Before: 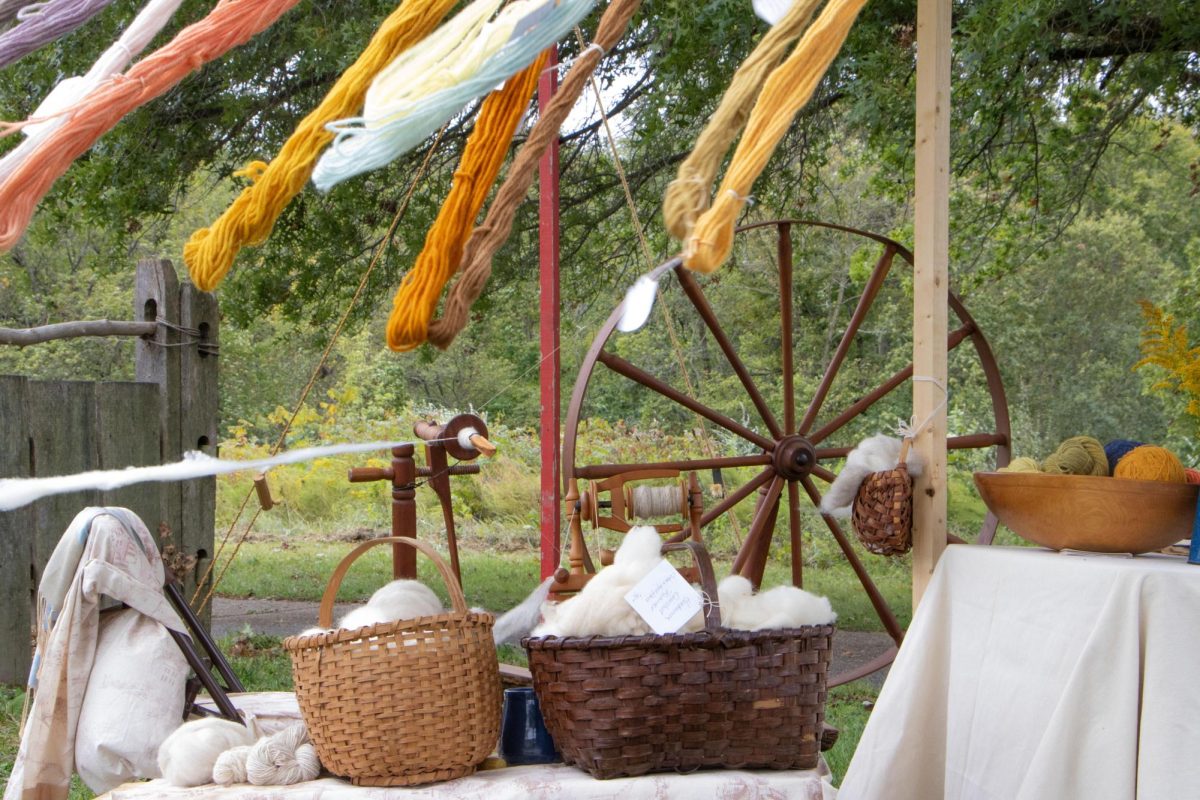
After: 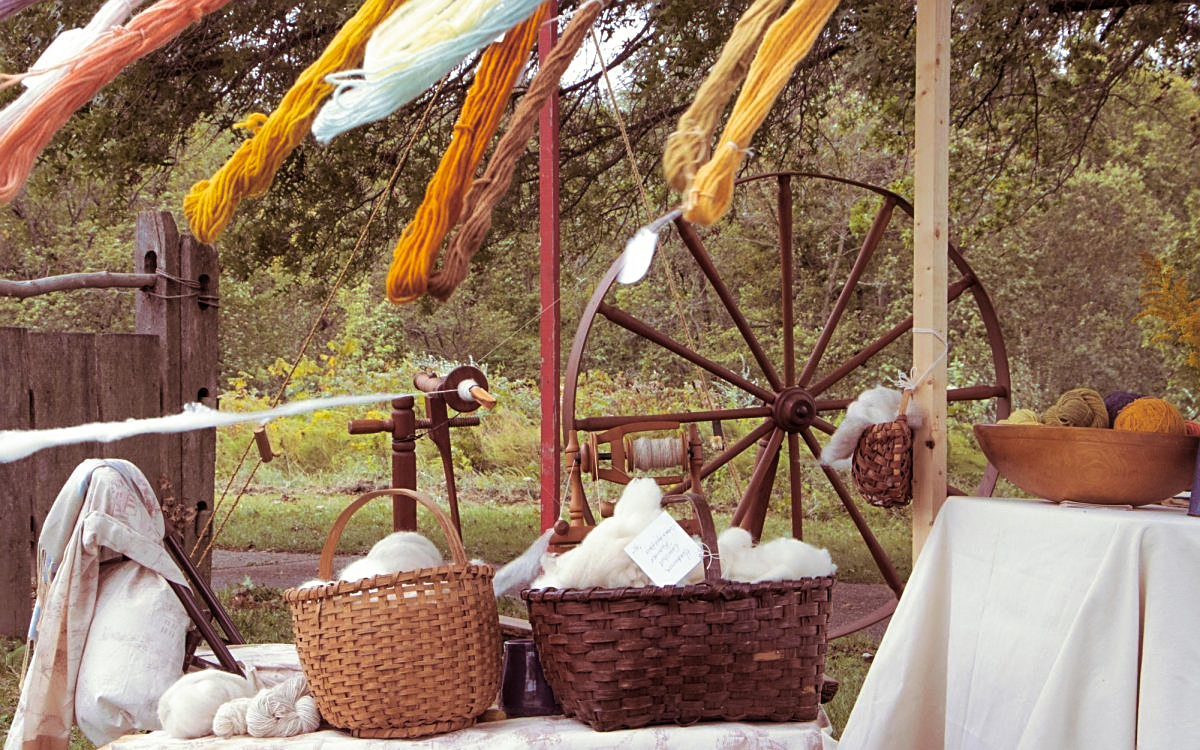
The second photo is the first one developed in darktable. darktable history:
sharpen: on, module defaults
split-toning: on, module defaults
color balance: output saturation 110%
crop and rotate: top 6.25%
